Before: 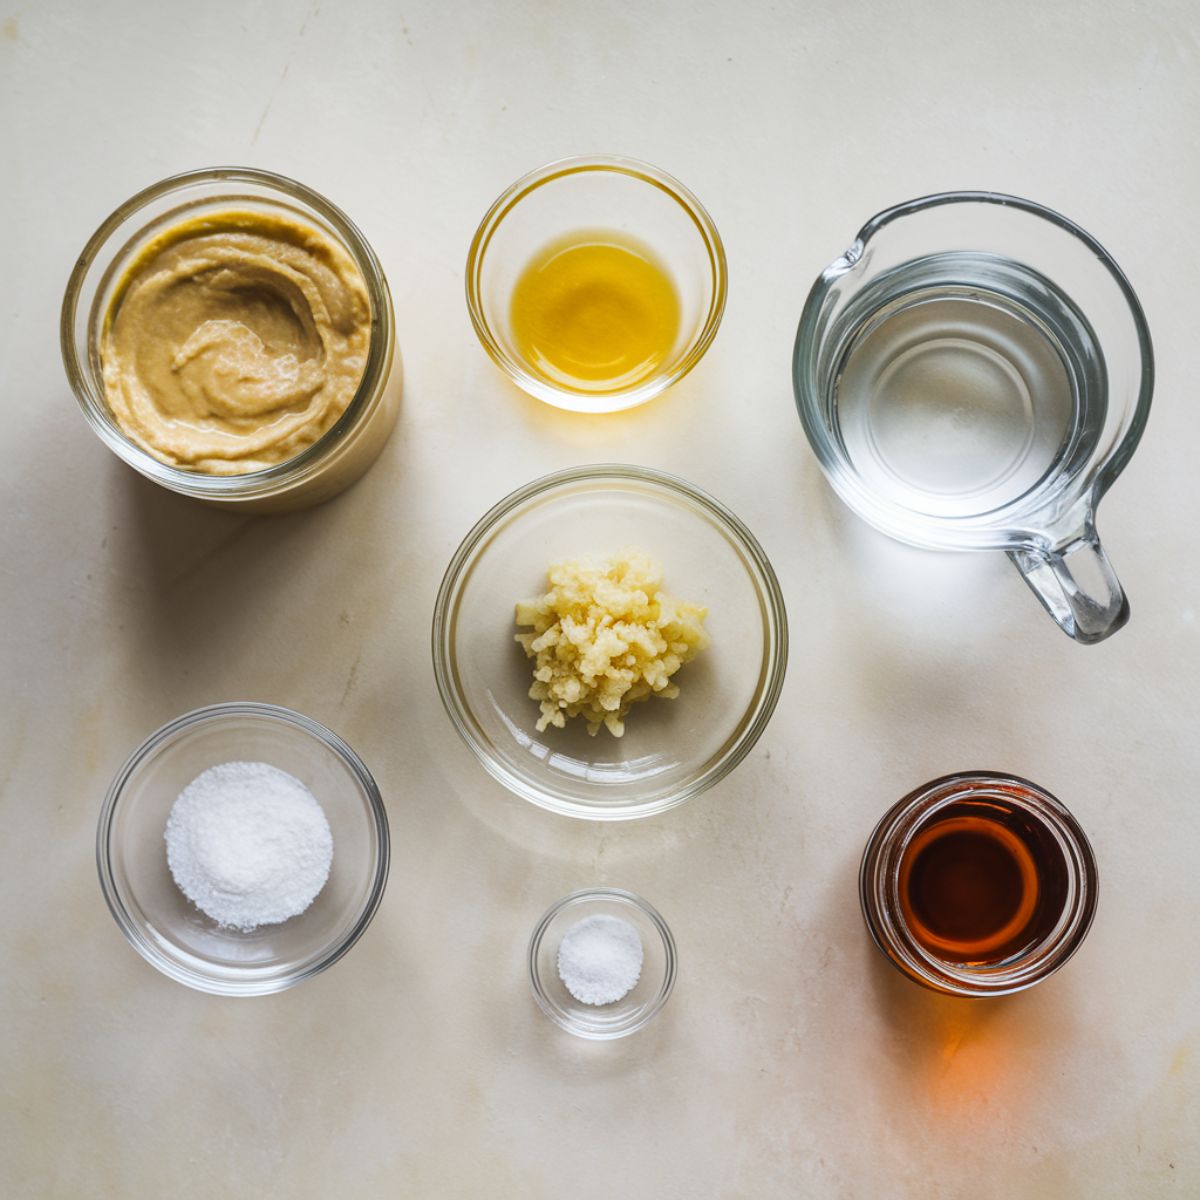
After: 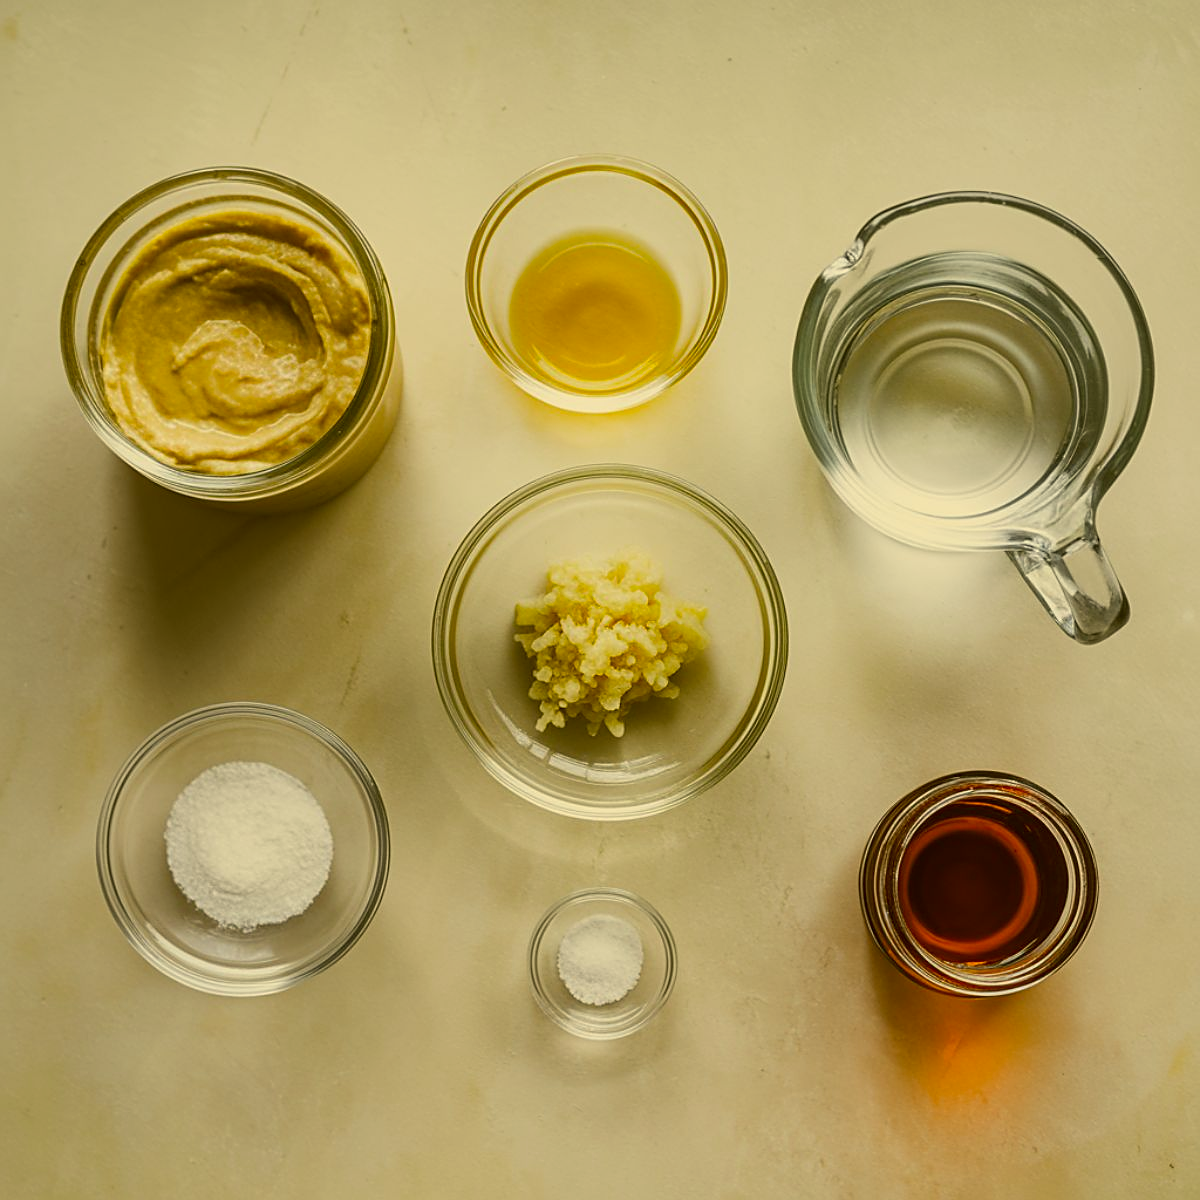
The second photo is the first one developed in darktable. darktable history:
sharpen: on, module defaults
shadows and highlights: radius 120.66, shadows 21.73, white point adjustment -9.64, highlights -14.5, soften with gaussian
color correction: highlights a* 0.13, highlights b* 29.14, shadows a* -0.197, shadows b* 21.49
